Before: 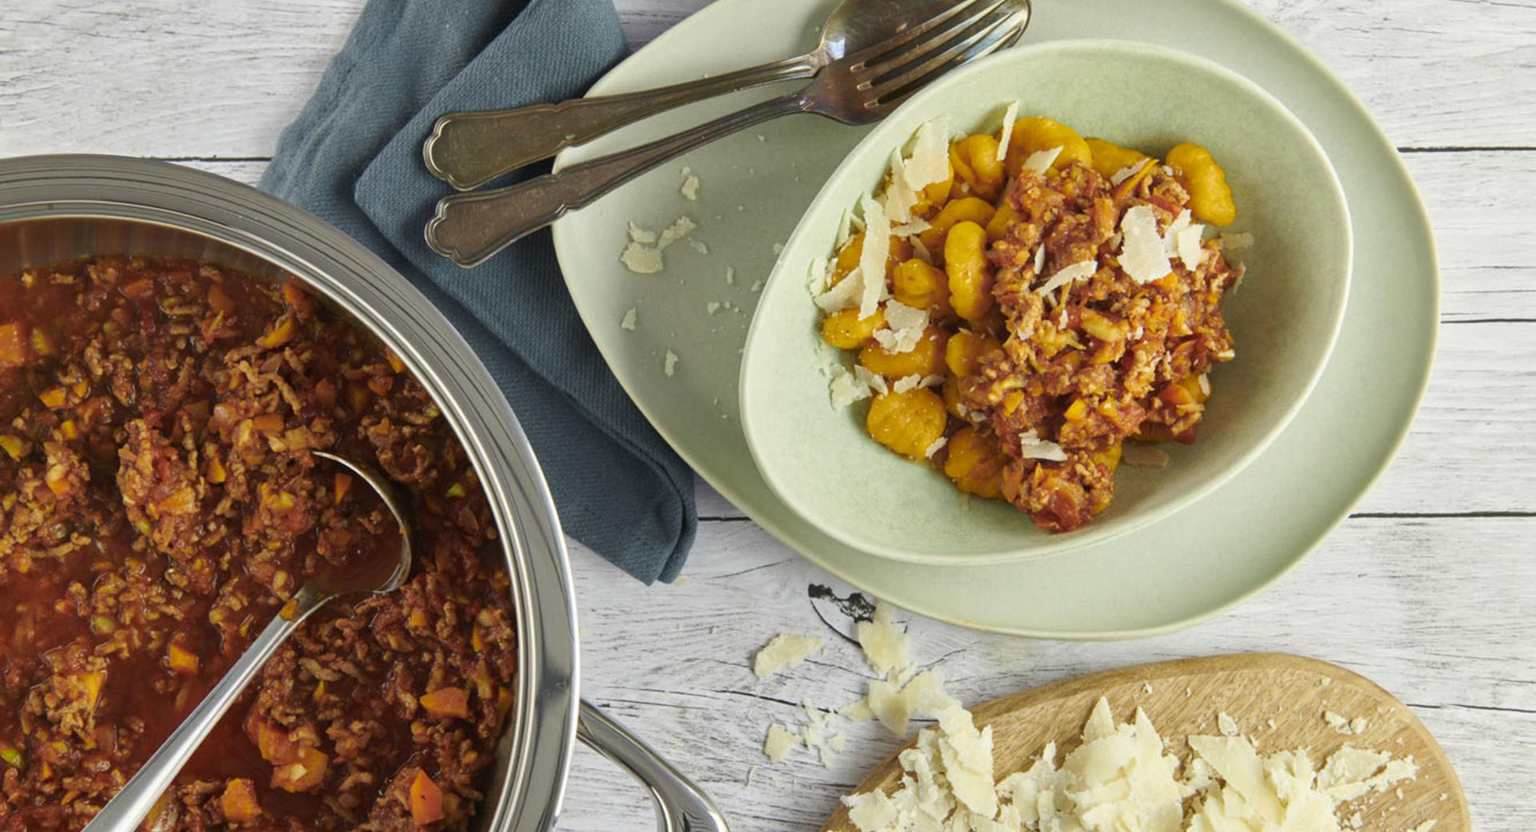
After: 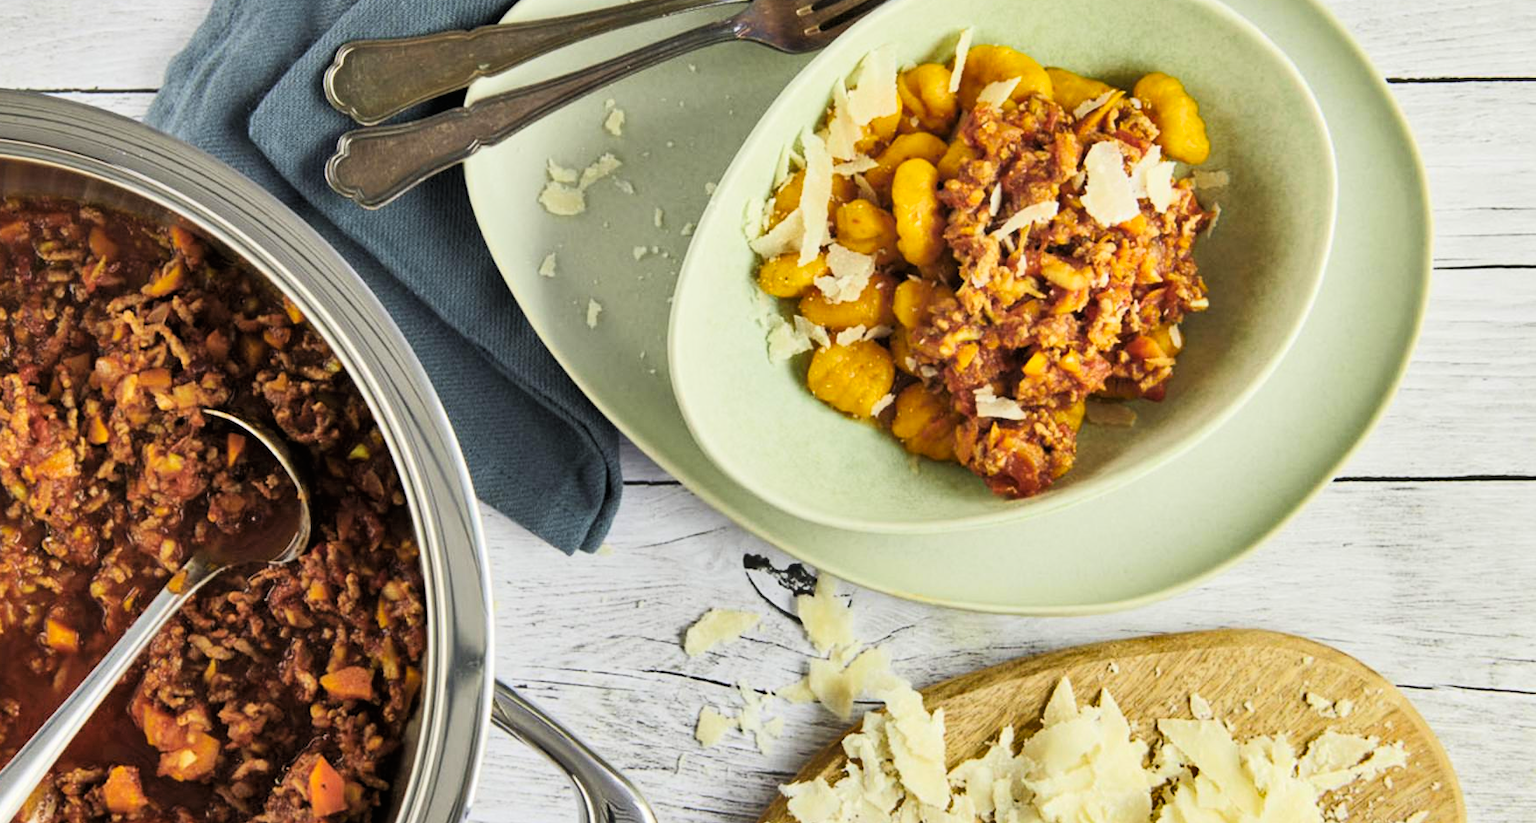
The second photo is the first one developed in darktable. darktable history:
shadows and highlights: soften with gaussian
tone curve: curves: ch0 [(0, 0) (0.082, 0.02) (0.129, 0.078) (0.275, 0.301) (0.67, 0.809) (1, 1)], color space Lab, linked channels, preserve colors none
crop and rotate: left 8.262%, top 9.226%
